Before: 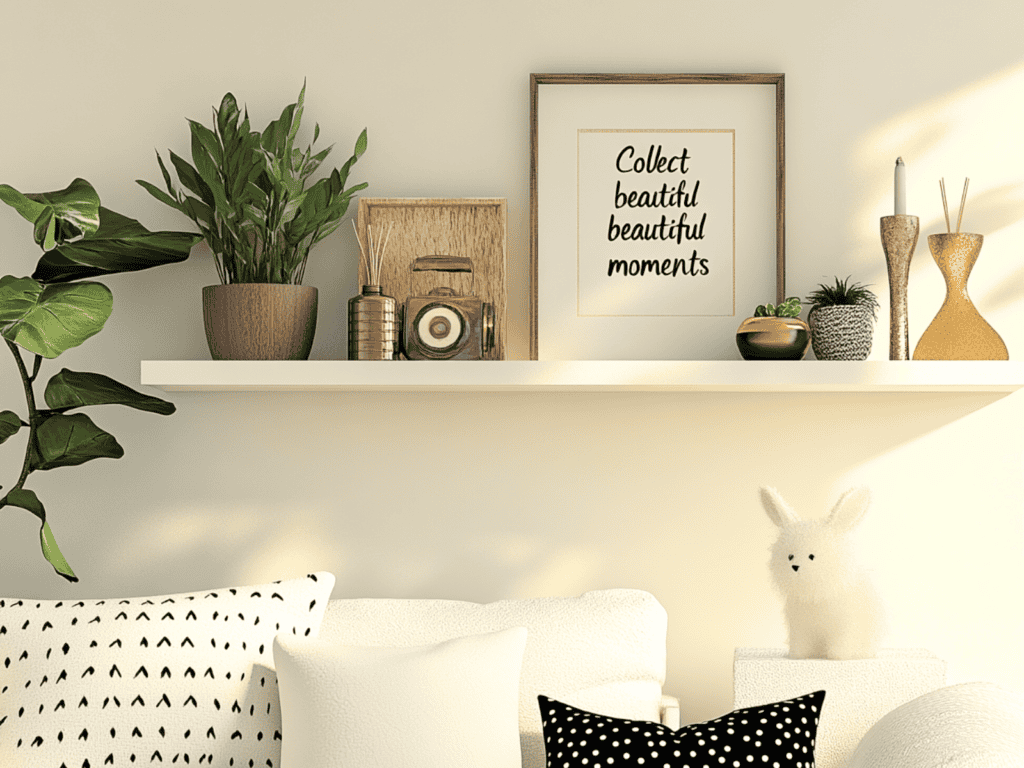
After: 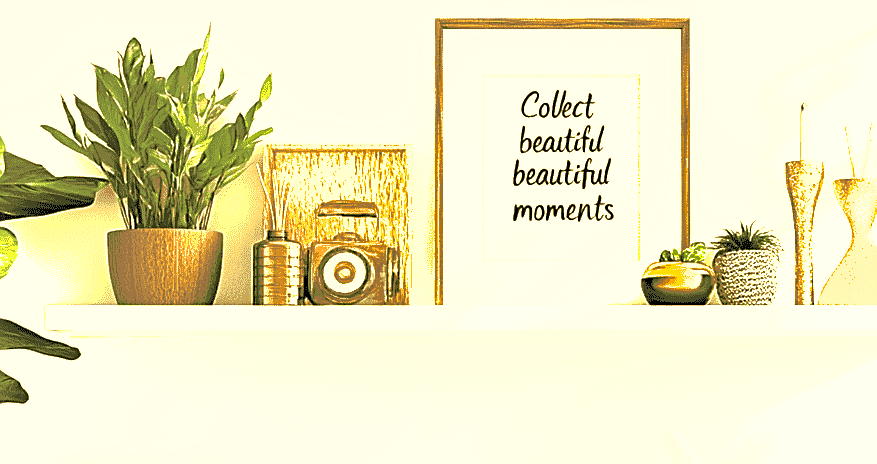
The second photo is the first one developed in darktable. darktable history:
sharpen: on, module defaults
shadows and highlights: on, module defaults
white balance: red 1.08, blue 0.791
exposure: black level correction 0, exposure 1.625 EV, compensate exposure bias true, compensate highlight preservation false
crop and rotate: left 9.345%, top 7.22%, right 4.982%, bottom 32.331%
color zones: curves: ch0 [(0, 0.485) (0.178, 0.476) (0.261, 0.623) (0.411, 0.403) (0.708, 0.603) (0.934, 0.412)]; ch1 [(0.003, 0.485) (0.149, 0.496) (0.229, 0.584) (0.326, 0.551) (0.484, 0.262) (0.757, 0.643)]
base curve: curves: ch0 [(0, 0) (0.989, 0.992)], preserve colors none
